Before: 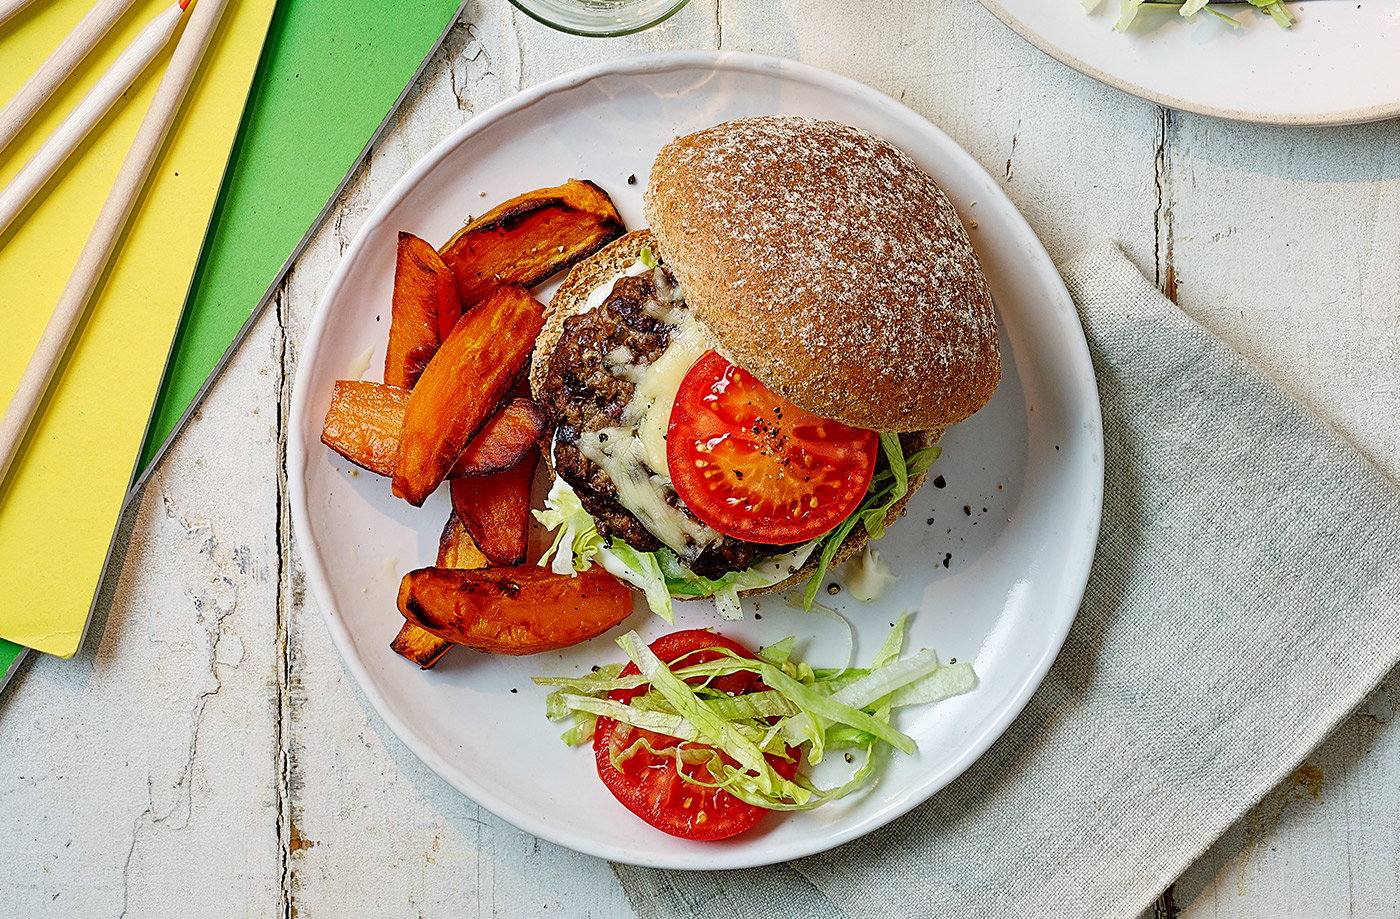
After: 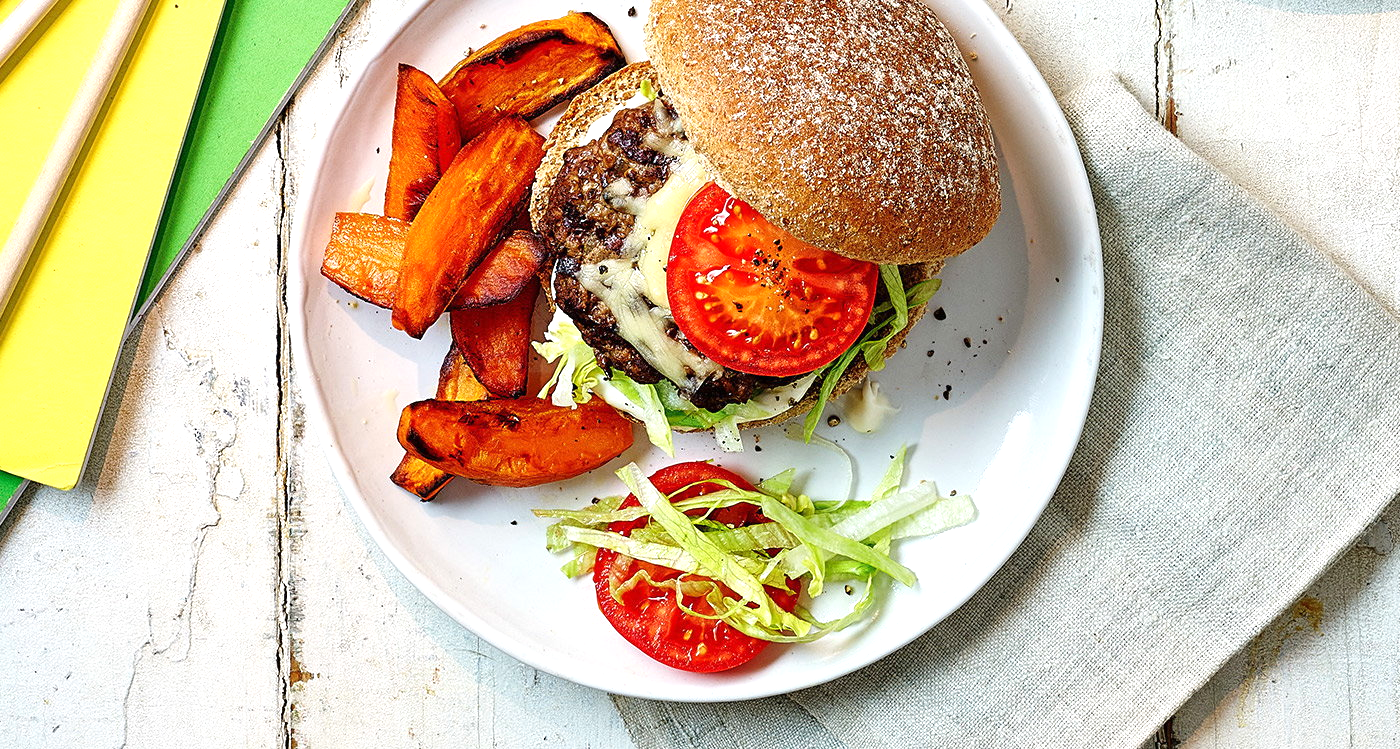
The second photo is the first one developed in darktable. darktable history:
crop and rotate: top 18.398%
exposure: exposure 0.604 EV, compensate exposure bias true, compensate highlight preservation false
